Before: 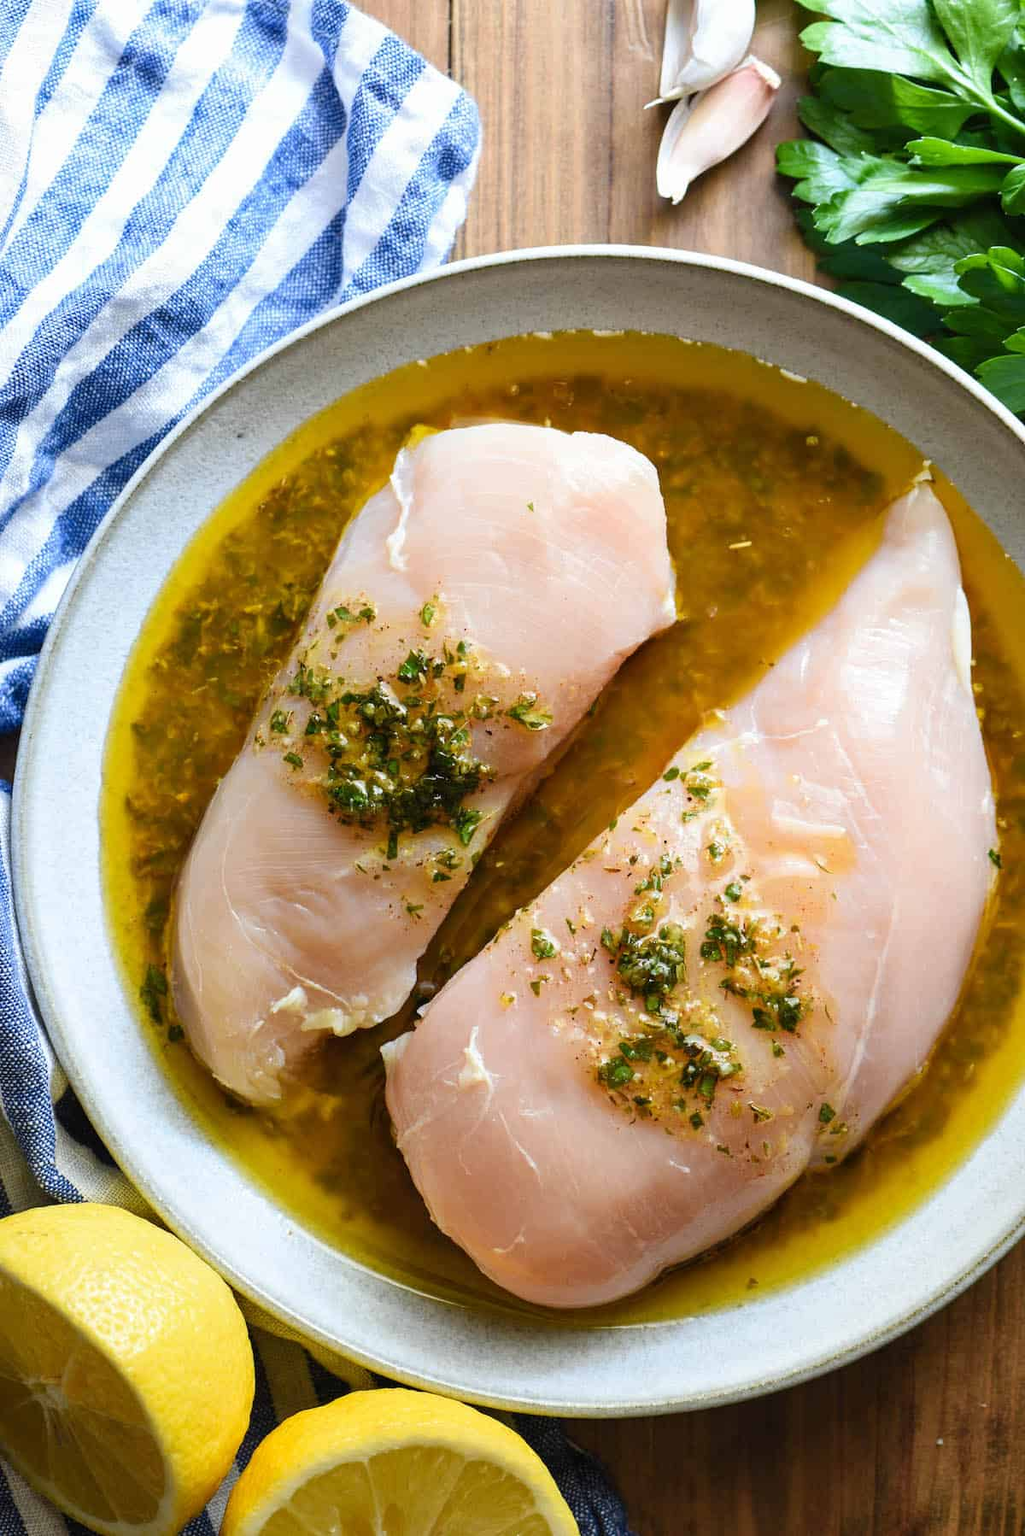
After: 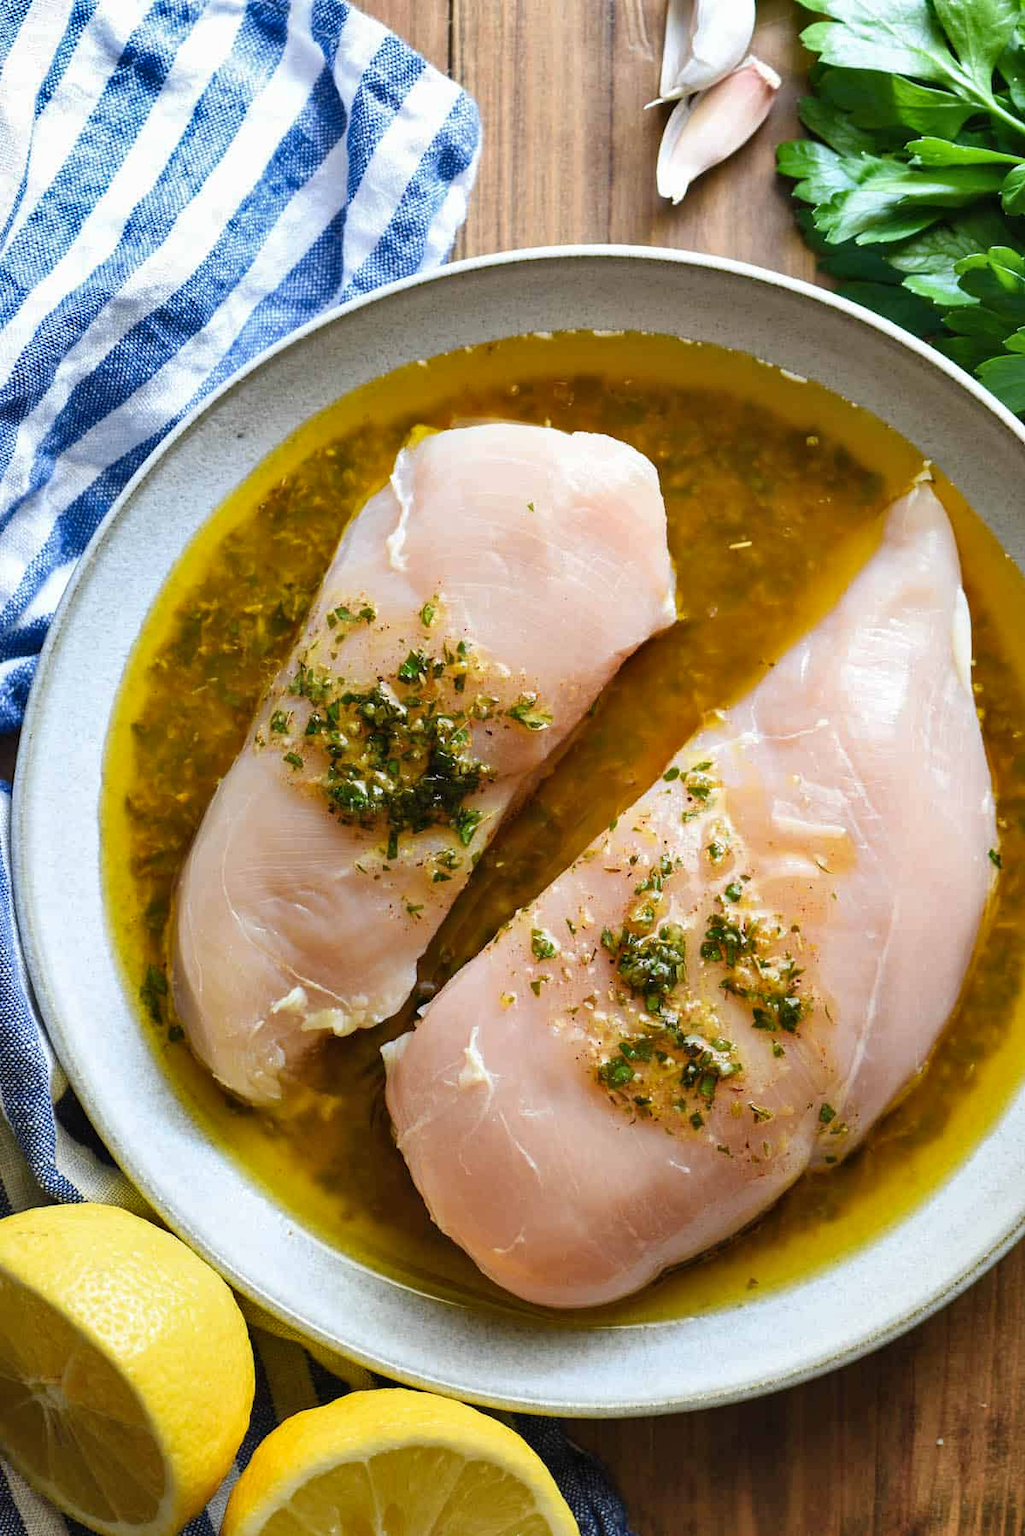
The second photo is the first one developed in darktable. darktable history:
shadows and highlights: shadows 59.88, soften with gaussian
